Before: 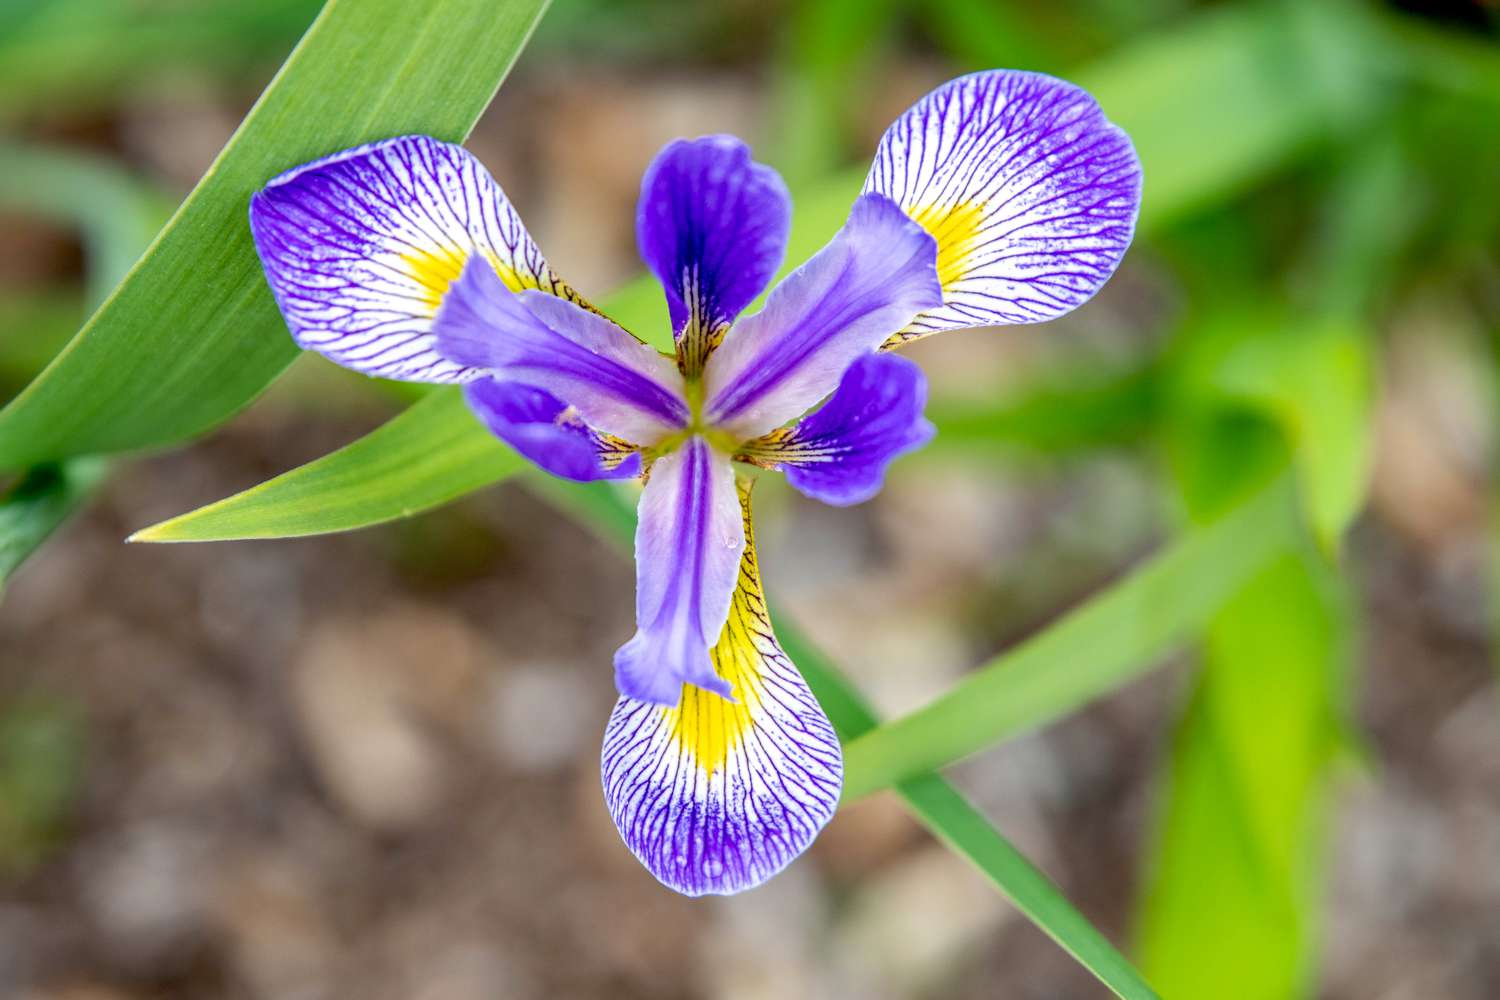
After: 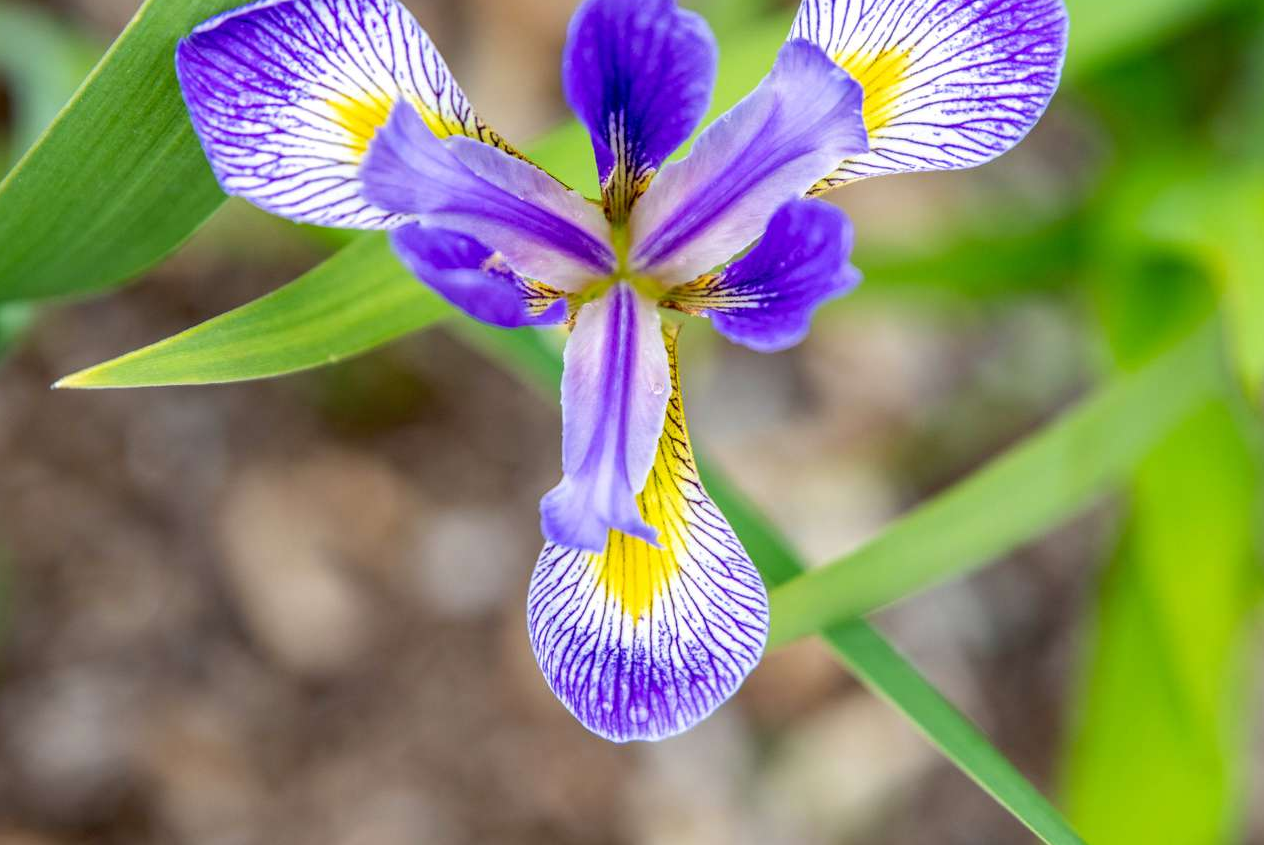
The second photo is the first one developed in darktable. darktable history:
crop and rotate: left 4.991%, top 15.437%, right 10.688%
